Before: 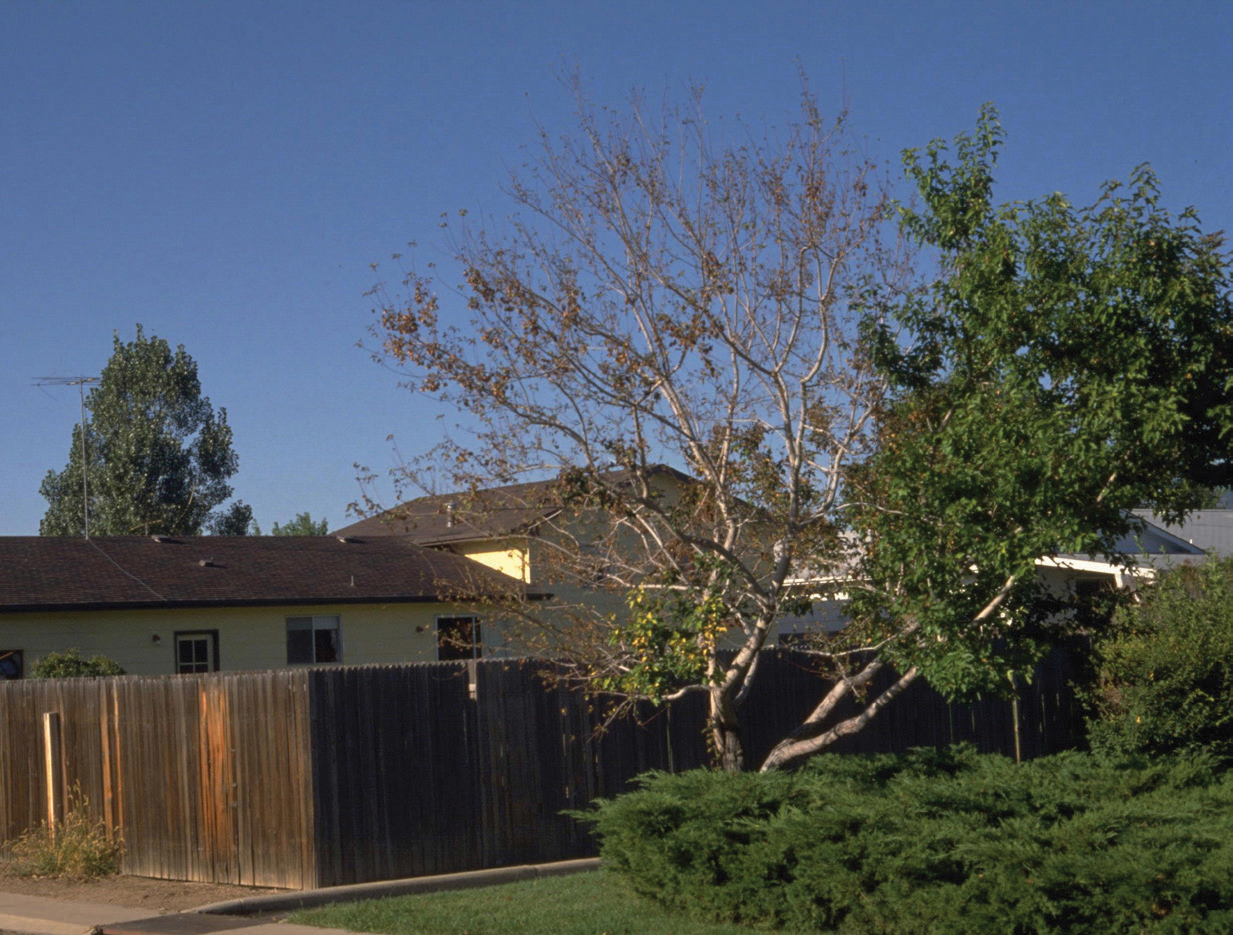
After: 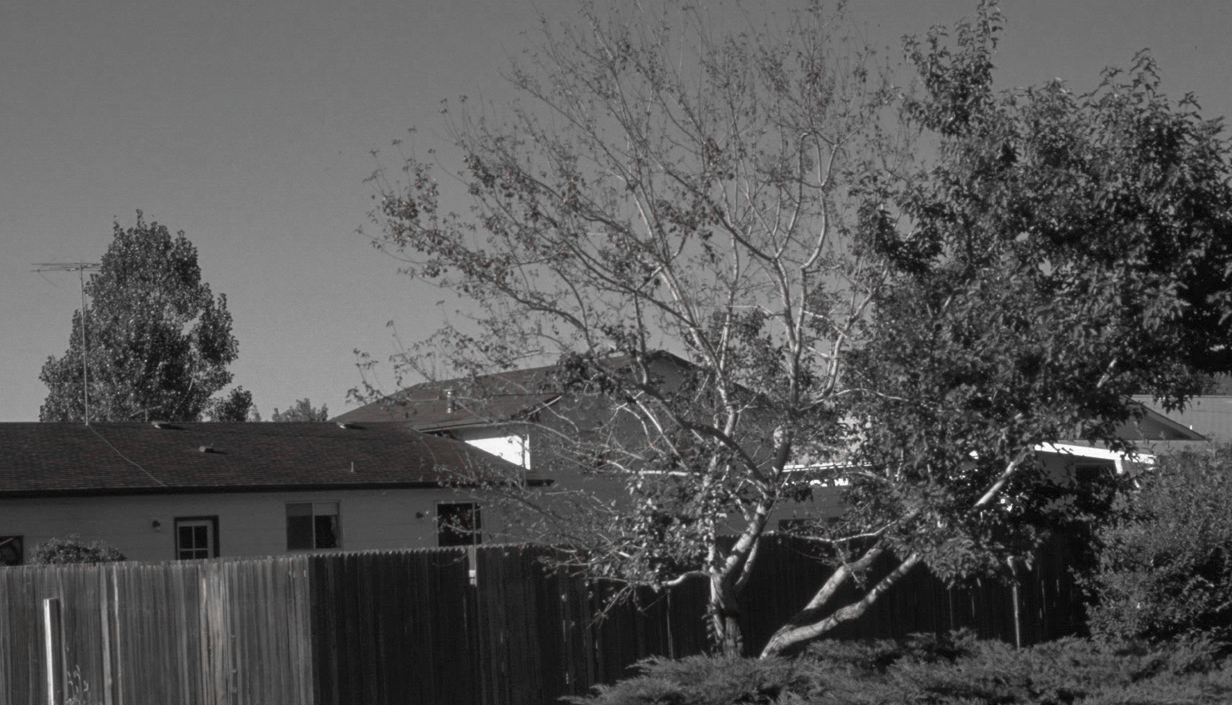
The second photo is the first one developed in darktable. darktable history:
color zones: curves: ch1 [(0, 0.006) (0.094, 0.285) (0.171, 0.001) (0.429, 0.001) (0.571, 0.003) (0.714, 0.004) (0.857, 0.004) (1, 0.006)]
crop and rotate: top 12.266%, bottom 12.282%
